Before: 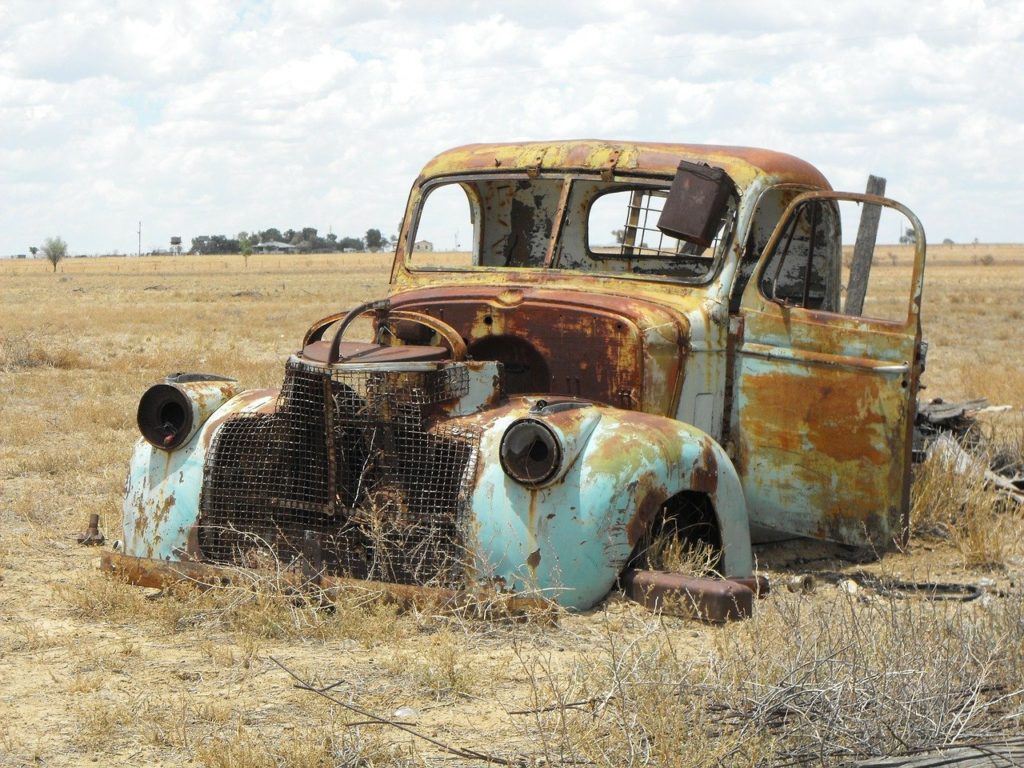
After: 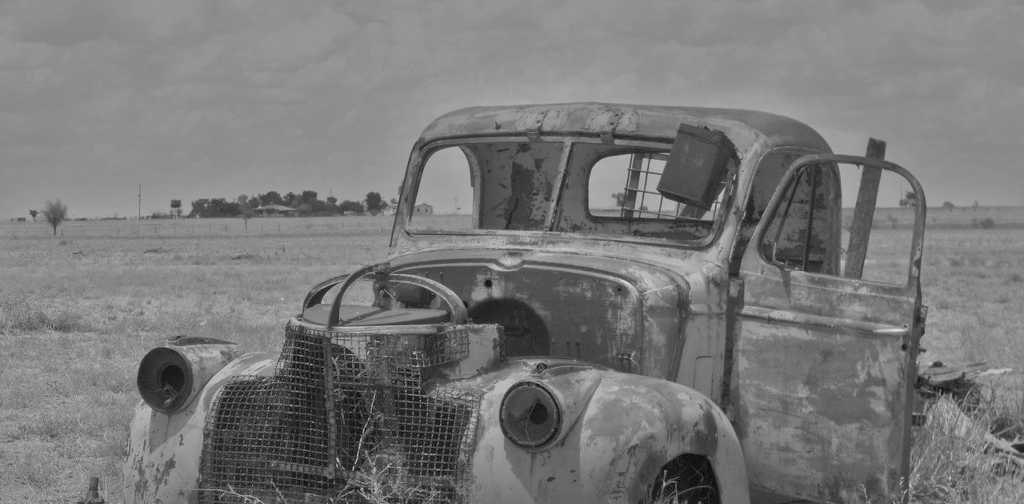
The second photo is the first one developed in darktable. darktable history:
color balance: input saturation 99%
crop and rotate: top 4.848%, bottom 29.503%
white balance: red 0.98, blue 1.61
monochrome: a 79.32, b 81.83, size 1.1
color zones: curves: ch0 [(0, 0.613) (0.01, 0.613) (0.245, 0.448) (0.498, 0.529) (0.642, 0.665) (0.879, 0.777) (0.99, 0.613)]; ch1 [(0, 0) (0.143, 0) (0.286, 0) (0.429, 0) (0.571, 0) (0.714, 0) (0.857, 0)], mix -93.41%
tone equalizer: -8 EV 2 EV, -7 EV 2 EV, -6 EV 2 EV, -5 EV 2 EV, -4 EV 2 EV, -3 EV 1.5 EV, -2 EV 1 EV, -1 EV 0.5 EV
